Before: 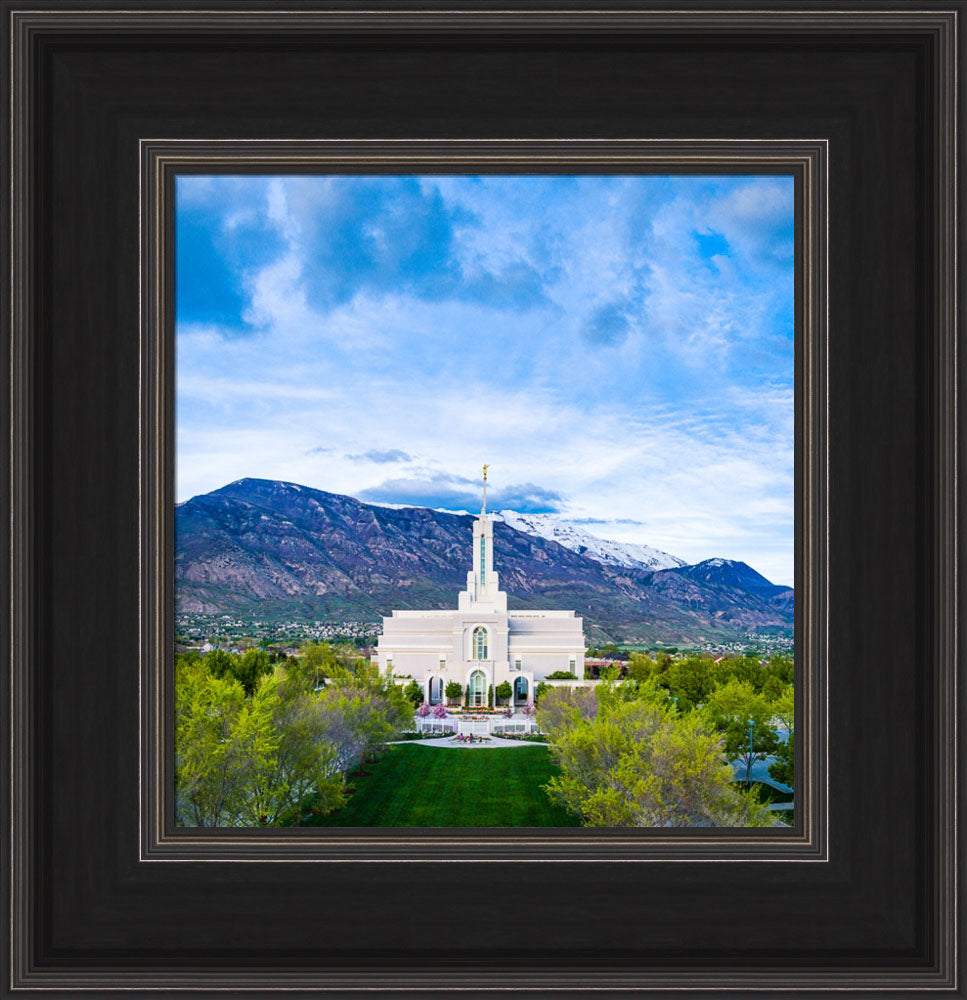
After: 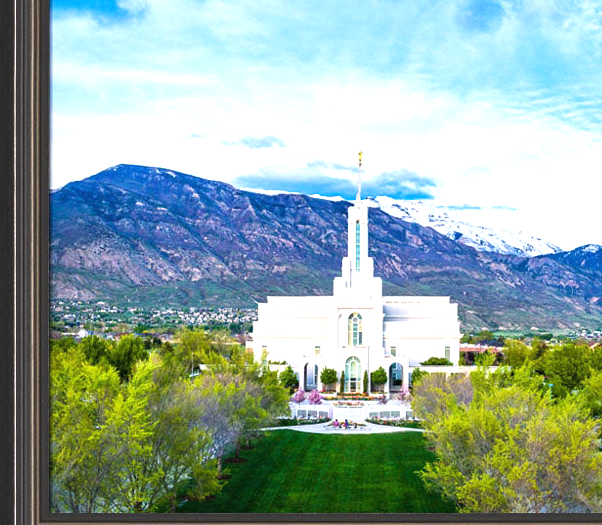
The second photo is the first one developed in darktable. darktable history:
exposure: black level correction 0, exposure 0.696 EV, compensate highlight preservation false
crop: left 12.985%, top 31.432%, right 24.659%, bottom 15.99%
